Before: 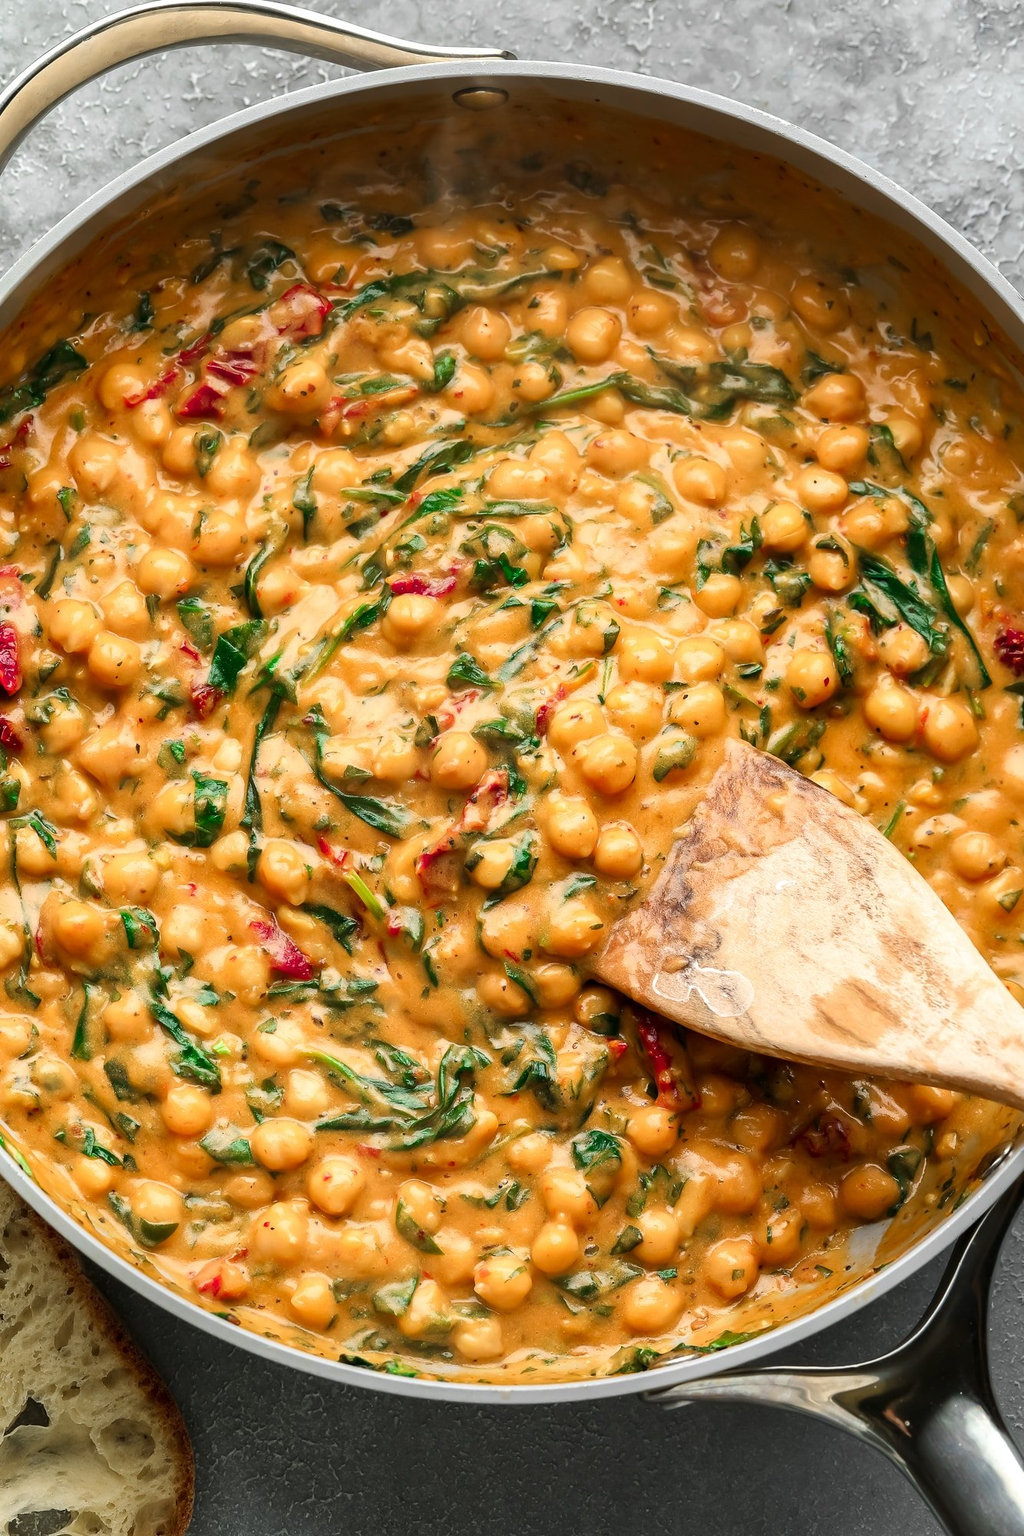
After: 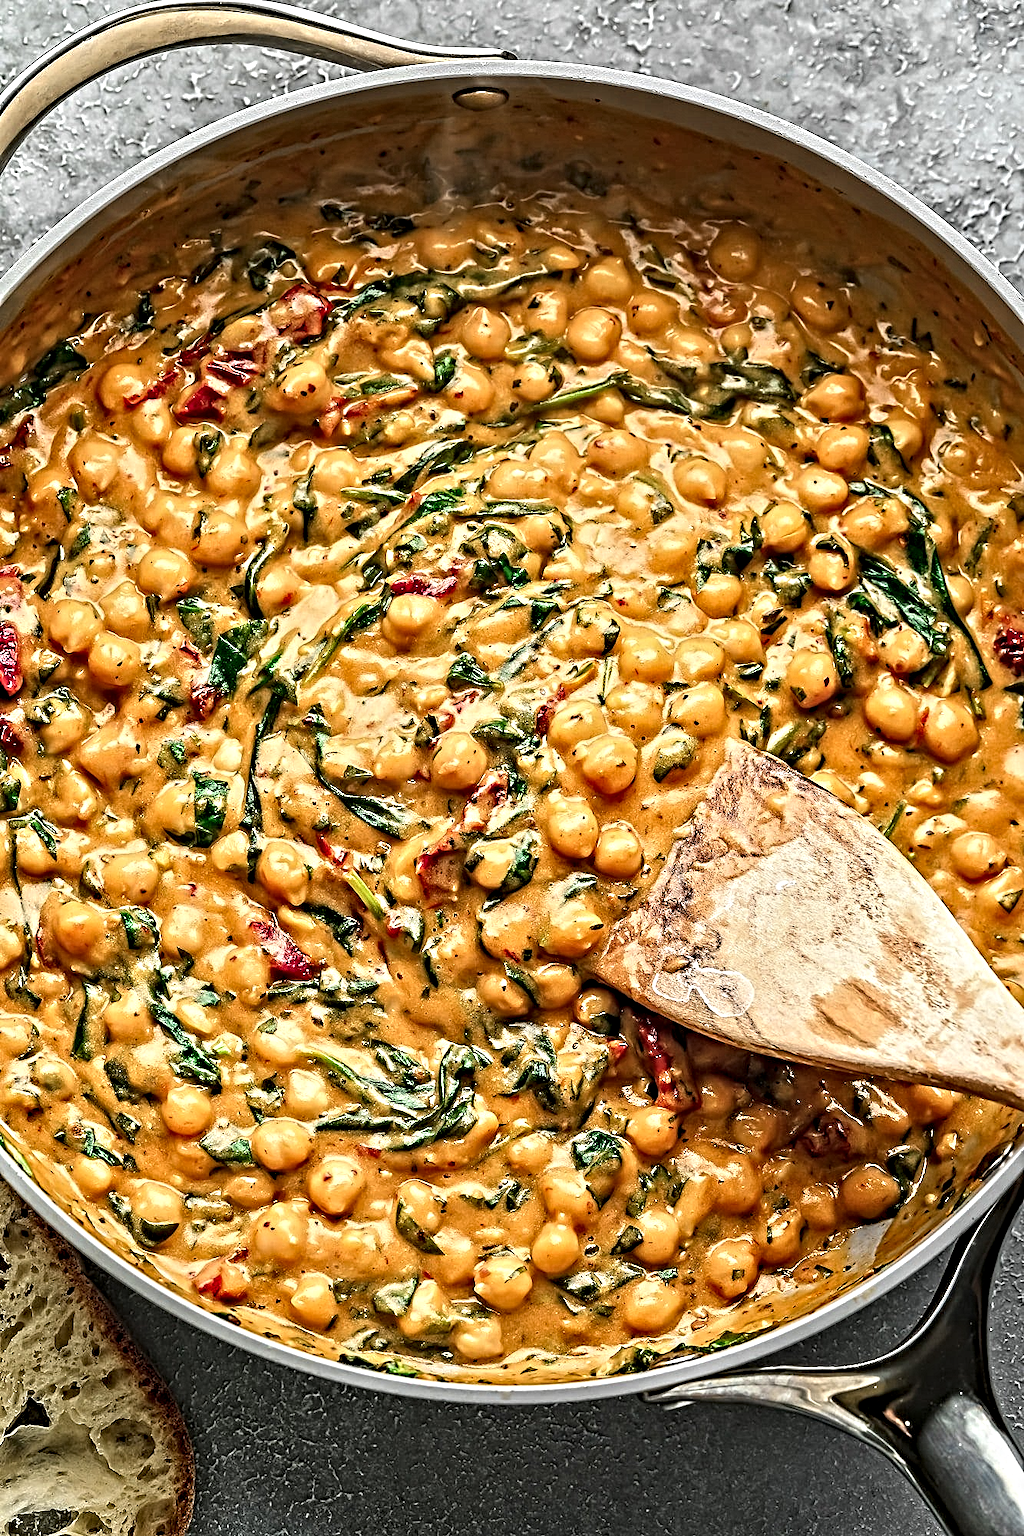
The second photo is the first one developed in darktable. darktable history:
contrast equalizer: octaves 7, y [[0.406, 0.494, 0.589, 0.753, 0.877, 0.999], [0.5 ×6], [0.5 ×6], [0 ×6], [0 ×6]]
